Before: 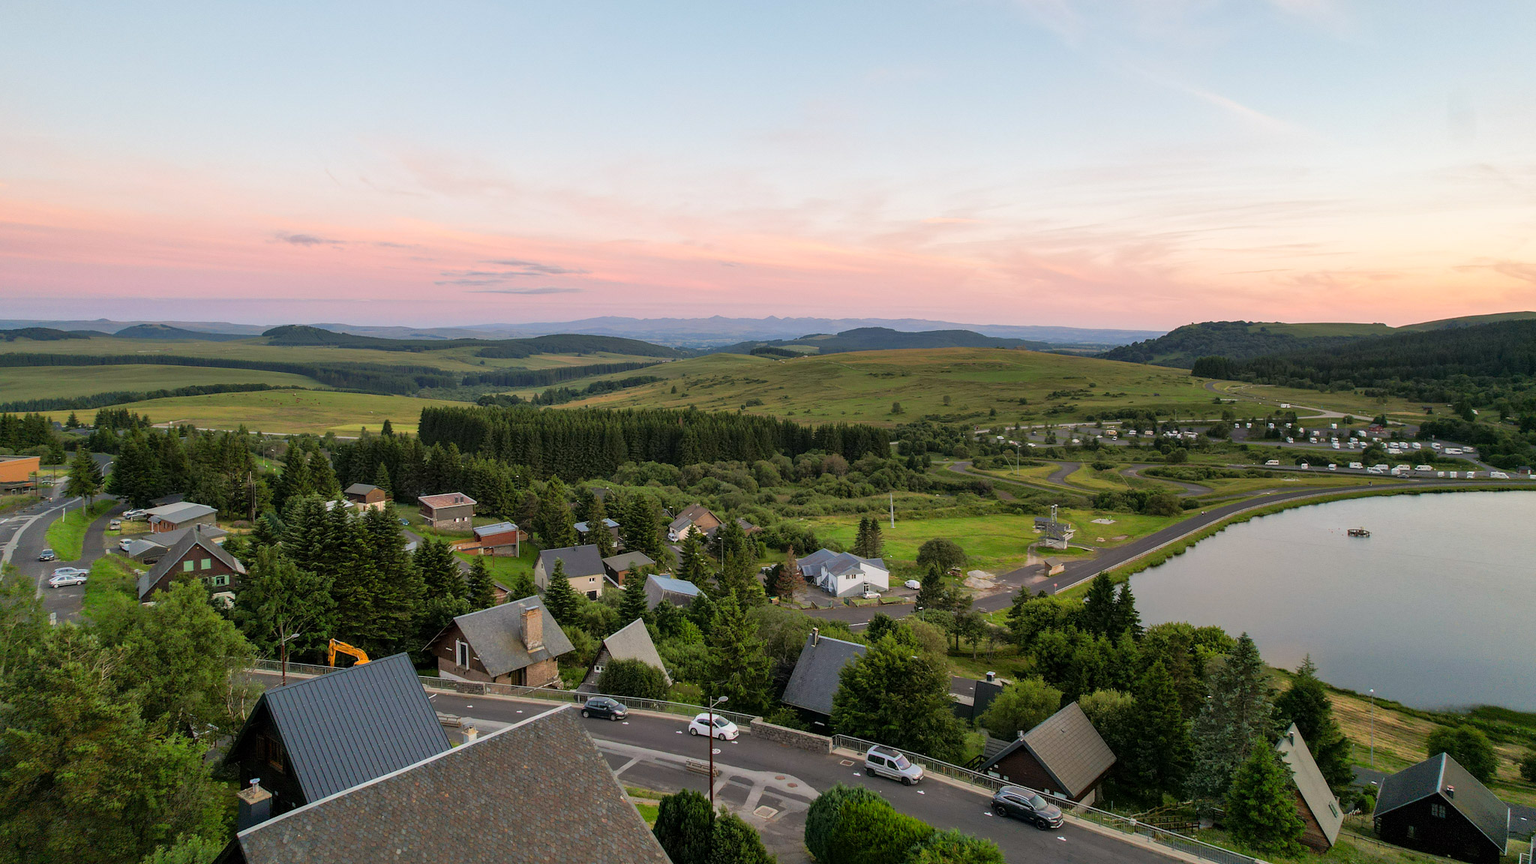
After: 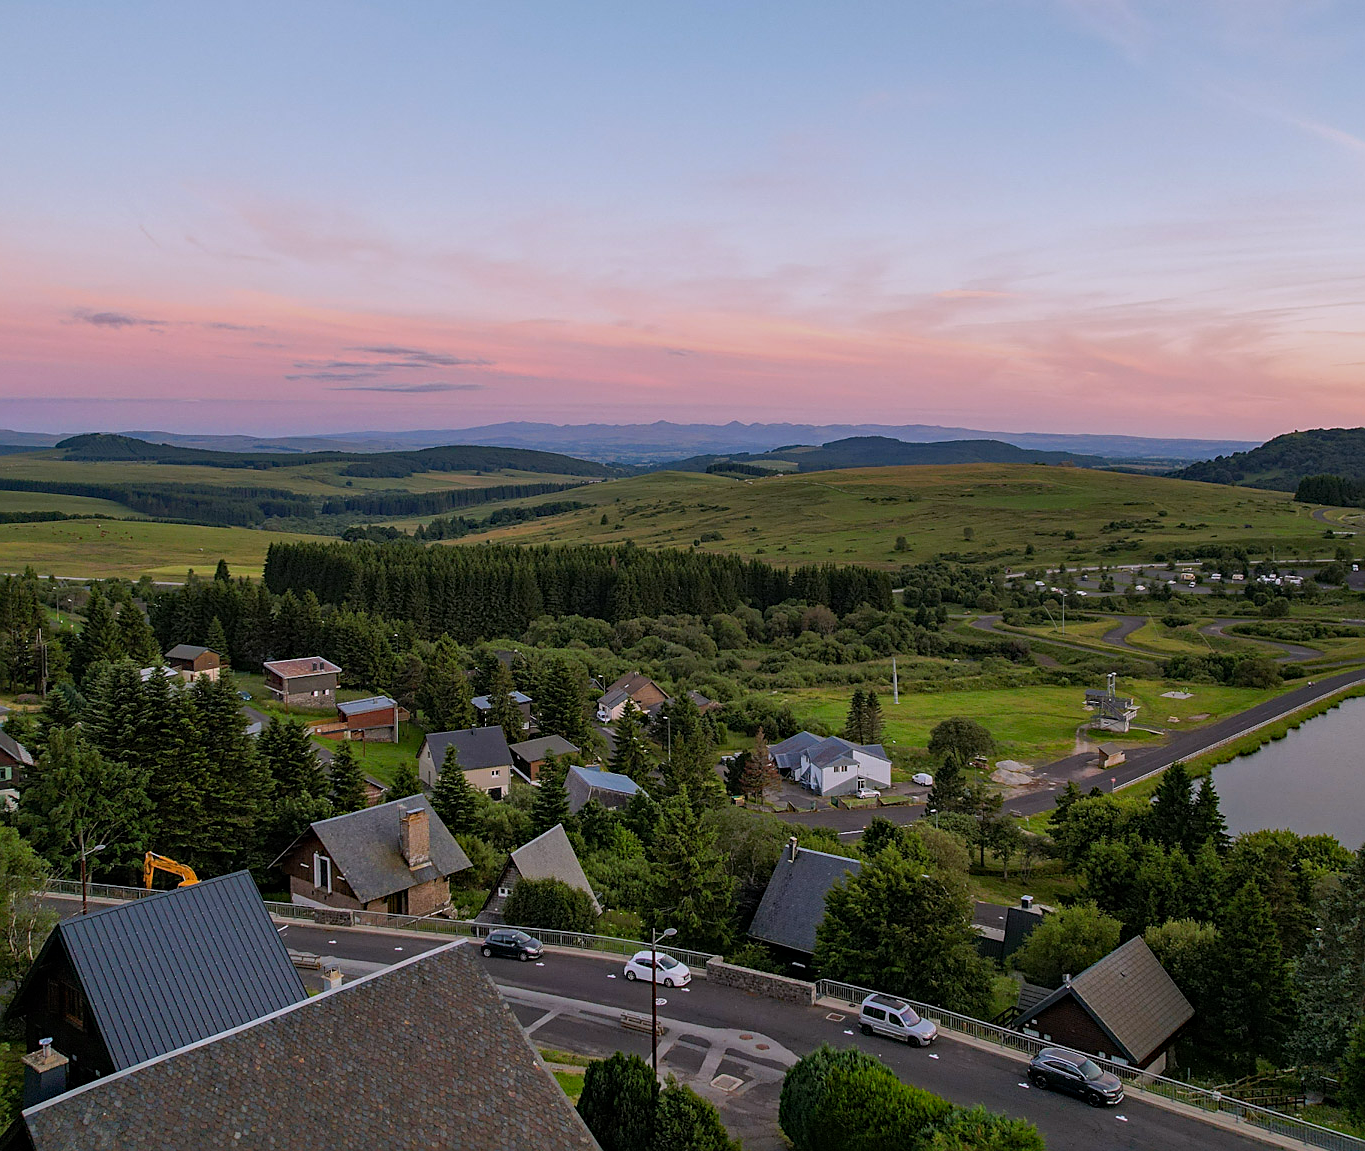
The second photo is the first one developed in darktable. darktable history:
white balance: red 1.004, blue 1.096
crop and rotate: left 14.385%, right 18.948%
base curve: curves: ch0 [(0, 0) (0.472, 0.455) (1, 1)], preserve colors none
exposure: exposure -0.492 EV, compensate highlight preservation false
sharpen: on, module defaults
haze removal: strength 0.29, distance 0.25, compatibility mode true, adaptive false
